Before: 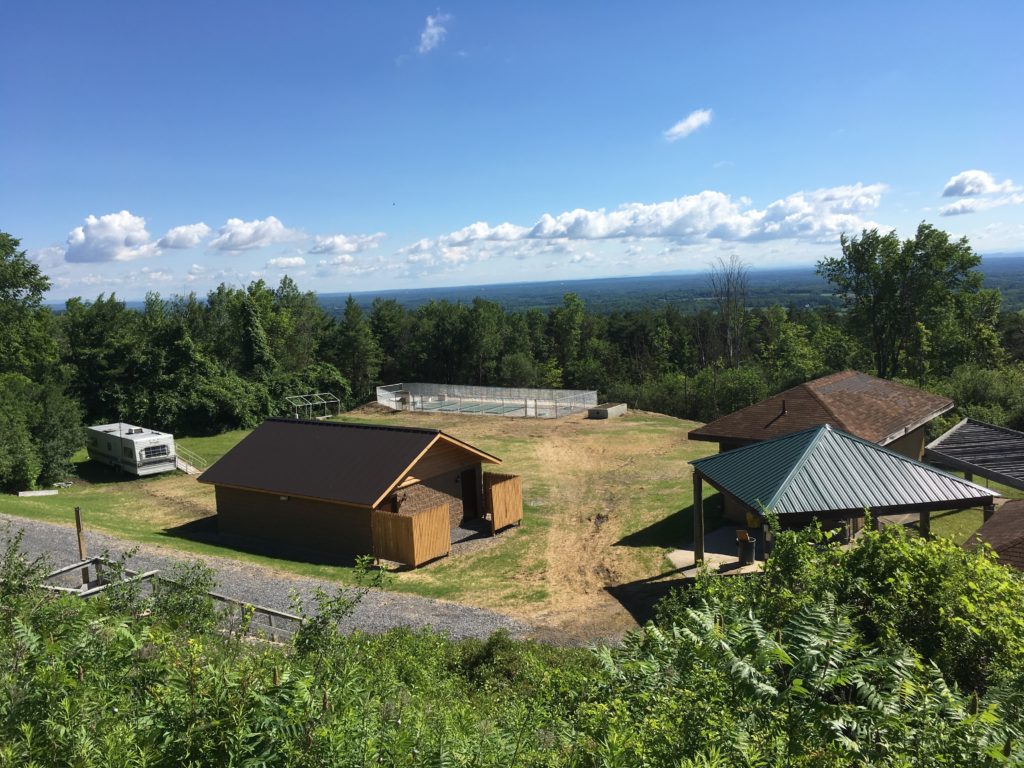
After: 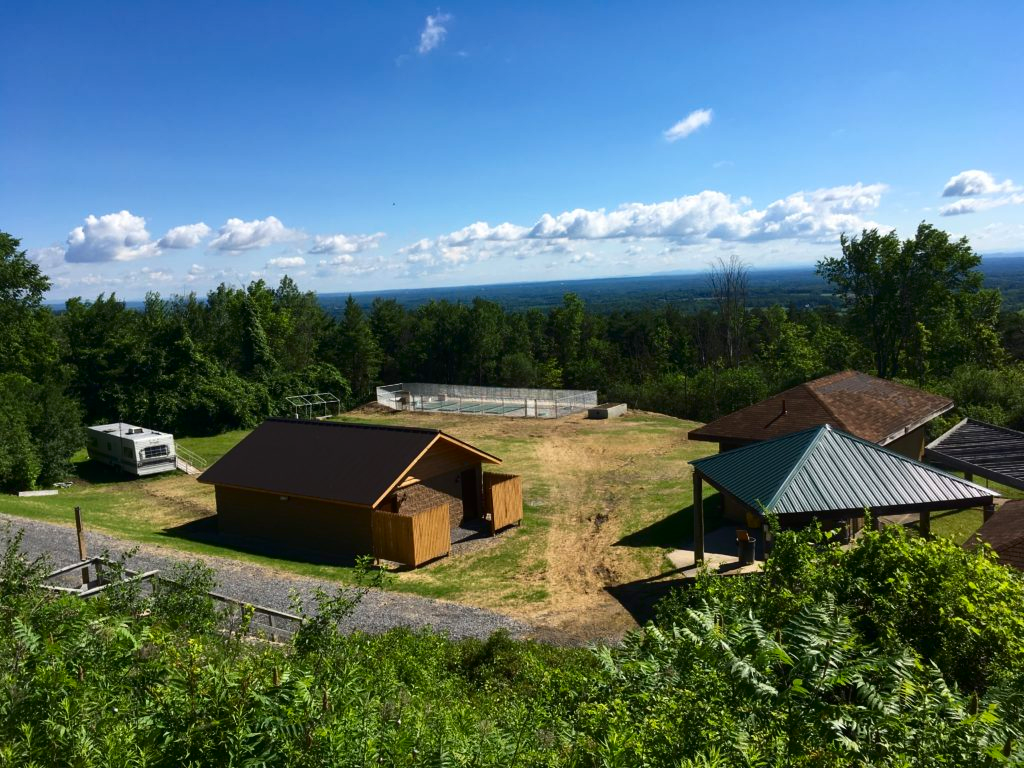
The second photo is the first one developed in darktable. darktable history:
contrast brightness saturation: contrast 0.117, brightness -0.118, saturation 0.197
